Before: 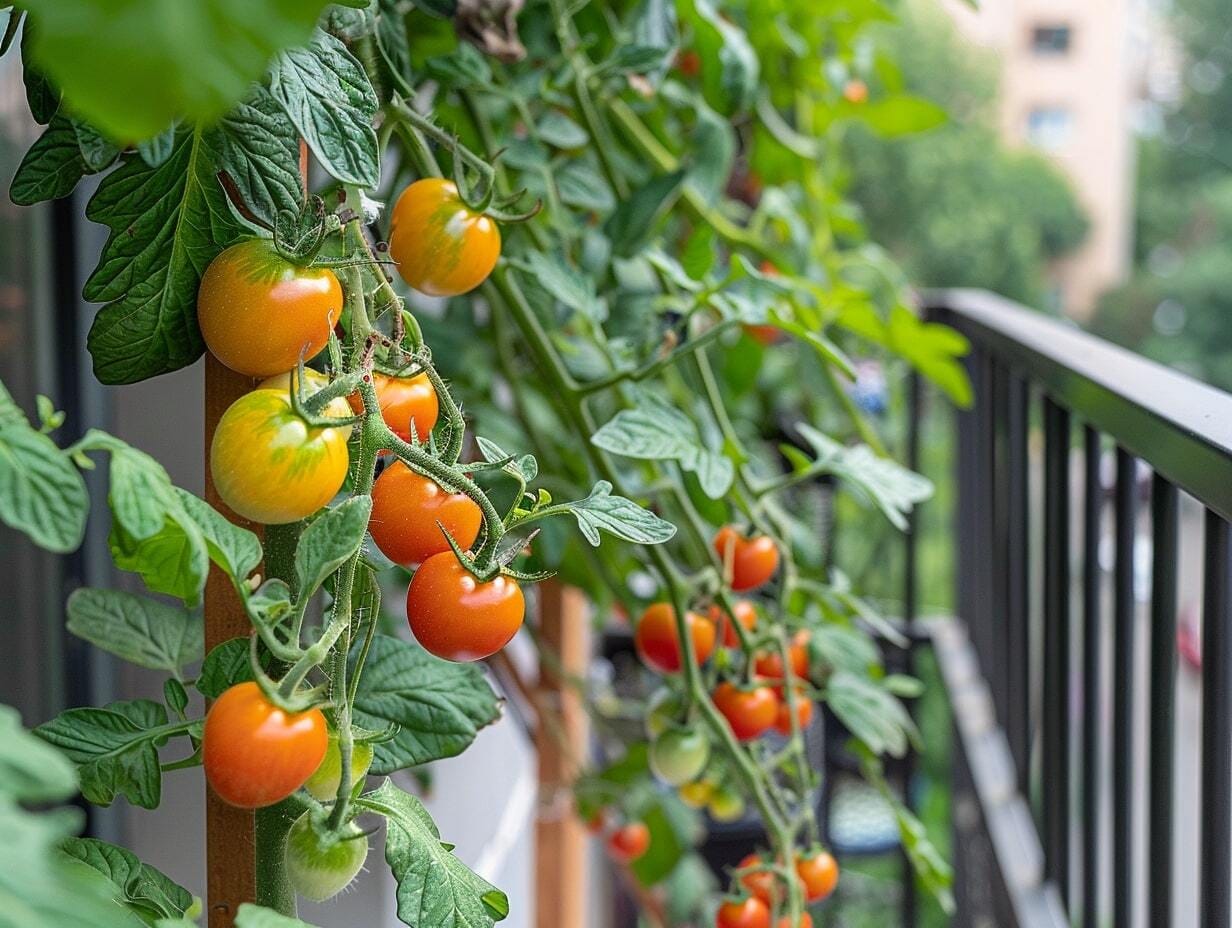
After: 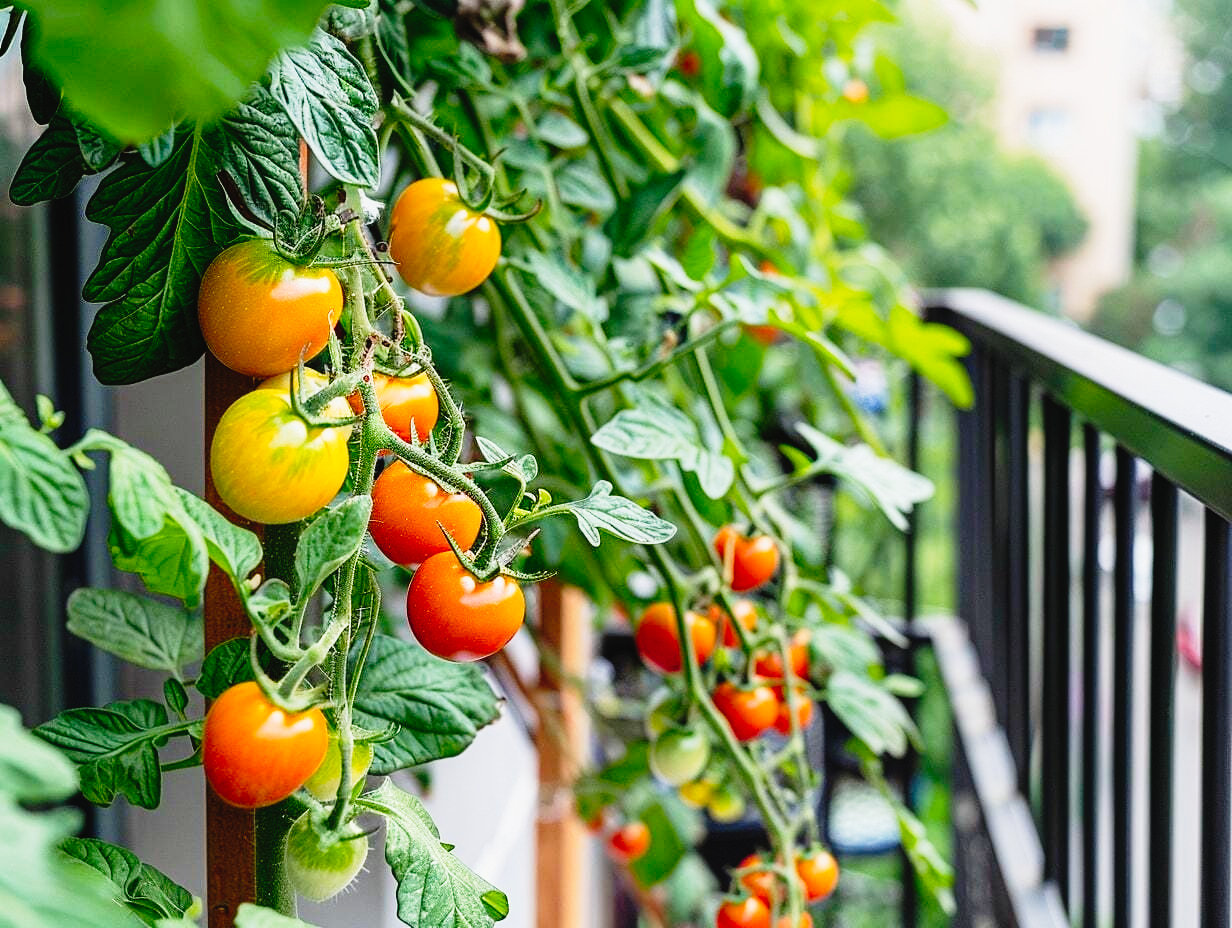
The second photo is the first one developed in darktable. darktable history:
tone curve: curves: ch0 [(0, 0.022) (0.177, 0.086) (0.392, 0.438) (0.704, 0.844) (0.858, 0.938) (1, 0.981)]; ch1 [(0, 0) (0.402, 0.36) (0.476, 0.456) (0.498, 0.497) (0.518, 0.521) (0.58, 0.598) (0.619, 0.65) (0.692, 0.737) (1, 1)]; ch2 [(0, 0) (0.415, 0.438) (0.483, 0.499) (0.503, 0.503) (0.526, 0.532) (0.563, 0.604) (0.626, 0.697) (0.699, 0.753) (0.997, 0.858)], preserve colors none
